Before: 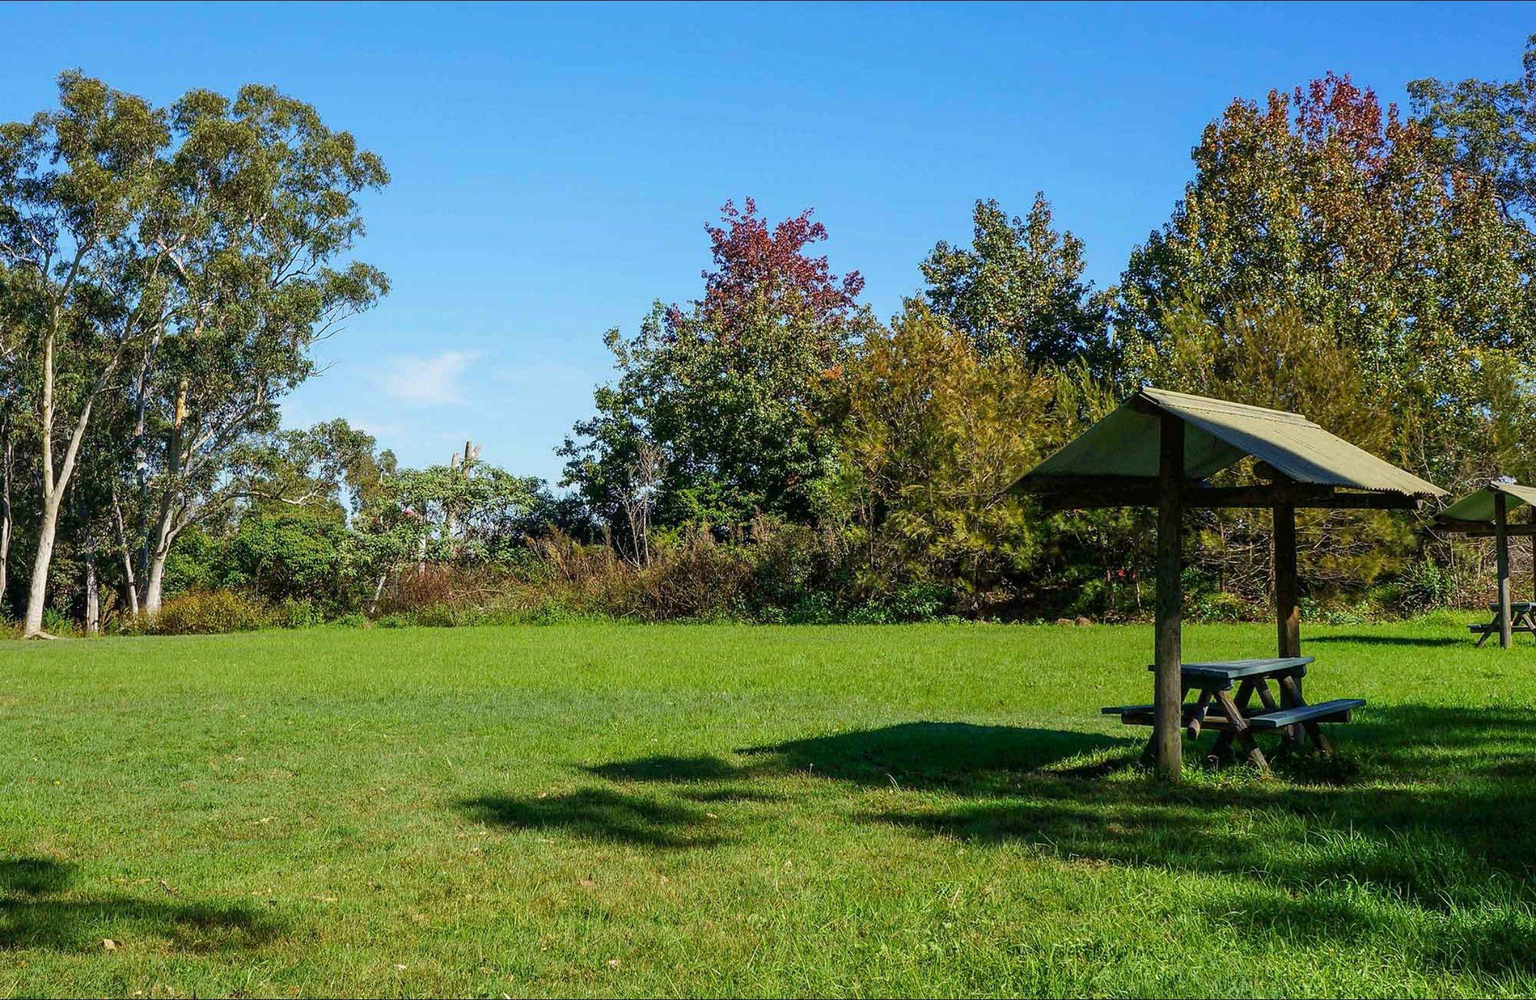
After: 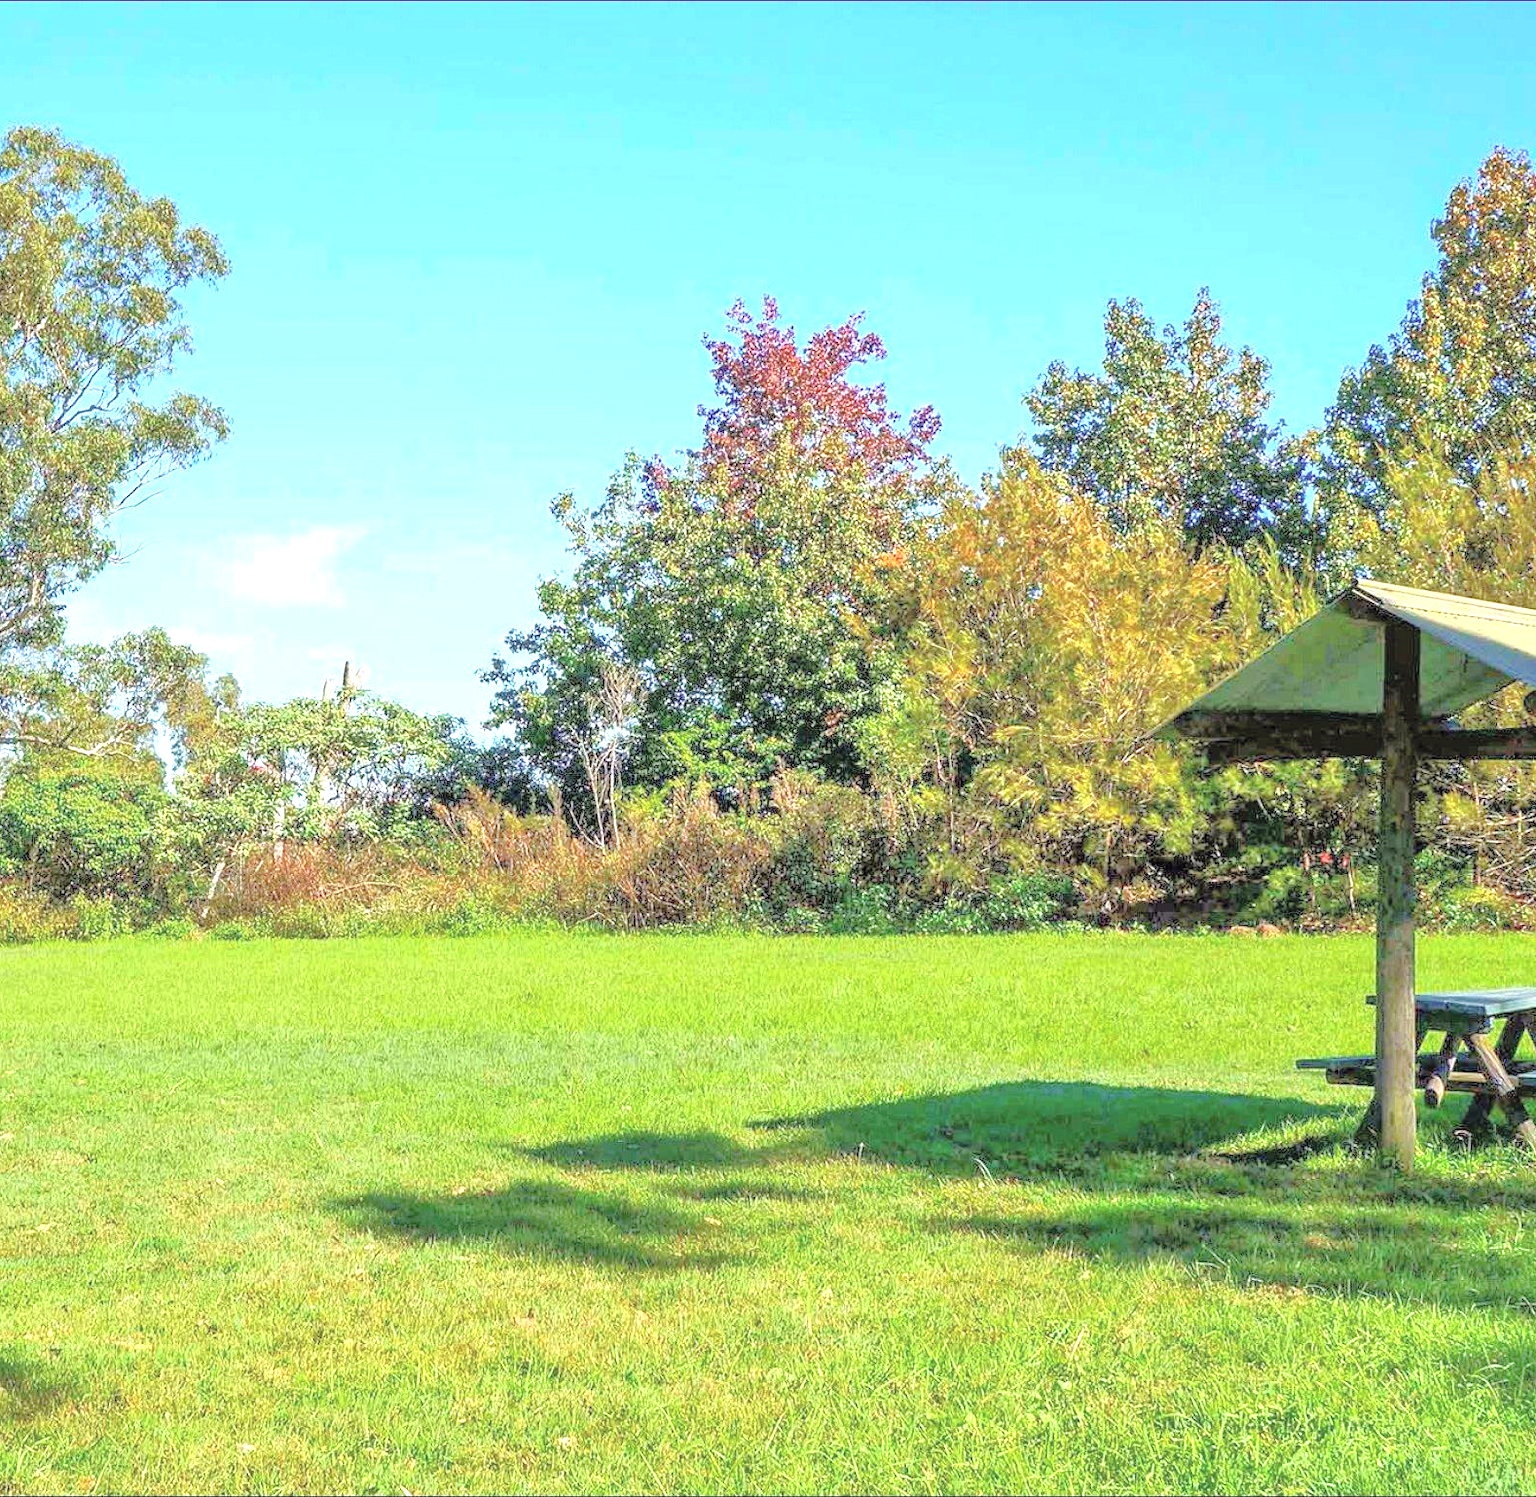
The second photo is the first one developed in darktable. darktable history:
exposure: exposure 1.067 EV, compensate highlight preservation false
crop: left 15.377%, right 17.806%
tone equalizer: -7 EV 0.14 EV, -6 EV 0.632 EV, -5 EV 1.14 EV, -4 EV 1.33 EV, -3 EV 1.18 EV, -2 EV 0.6 EV, -1 EV 0.145 EV
contrast brightness saturation: brightness 0.278
